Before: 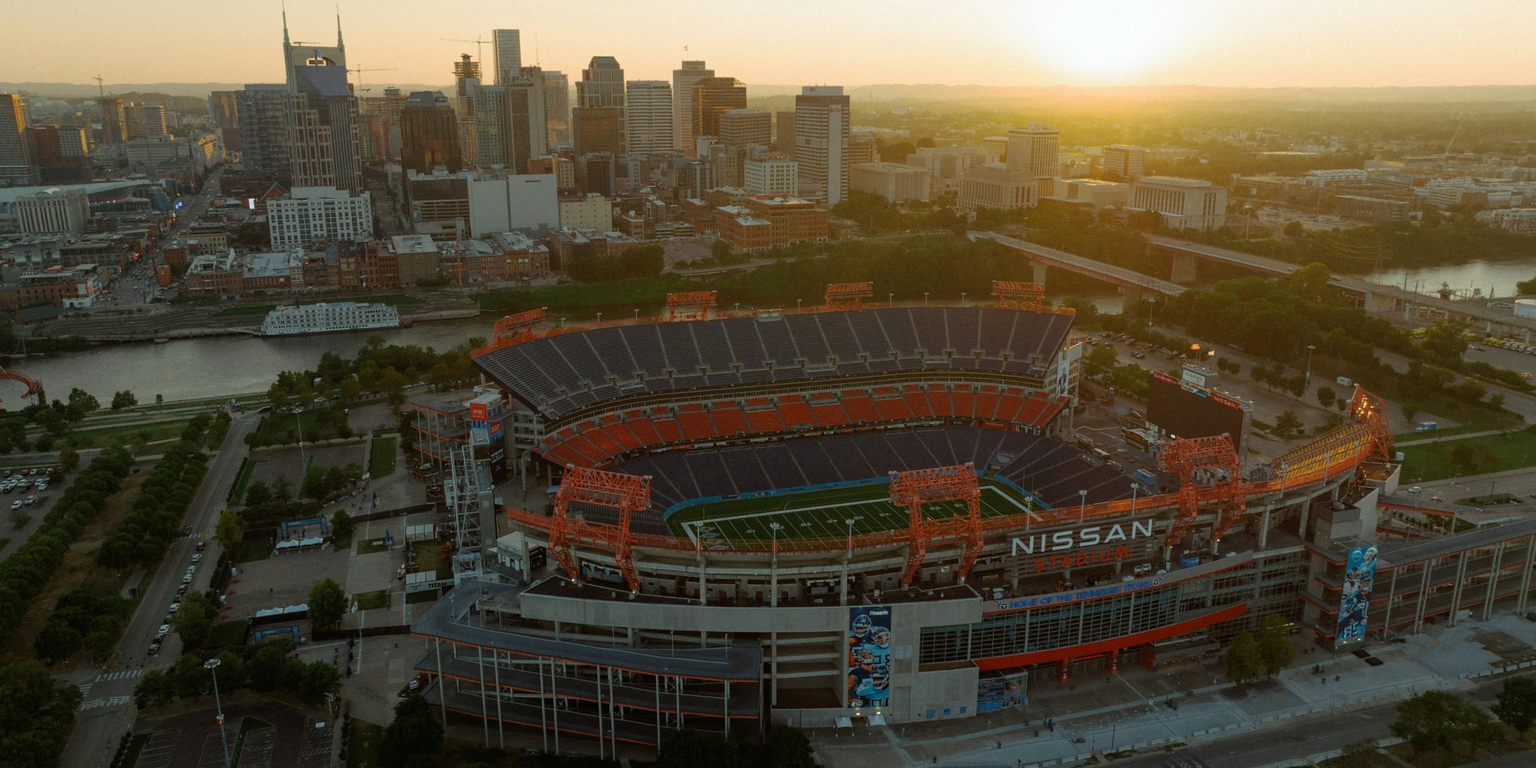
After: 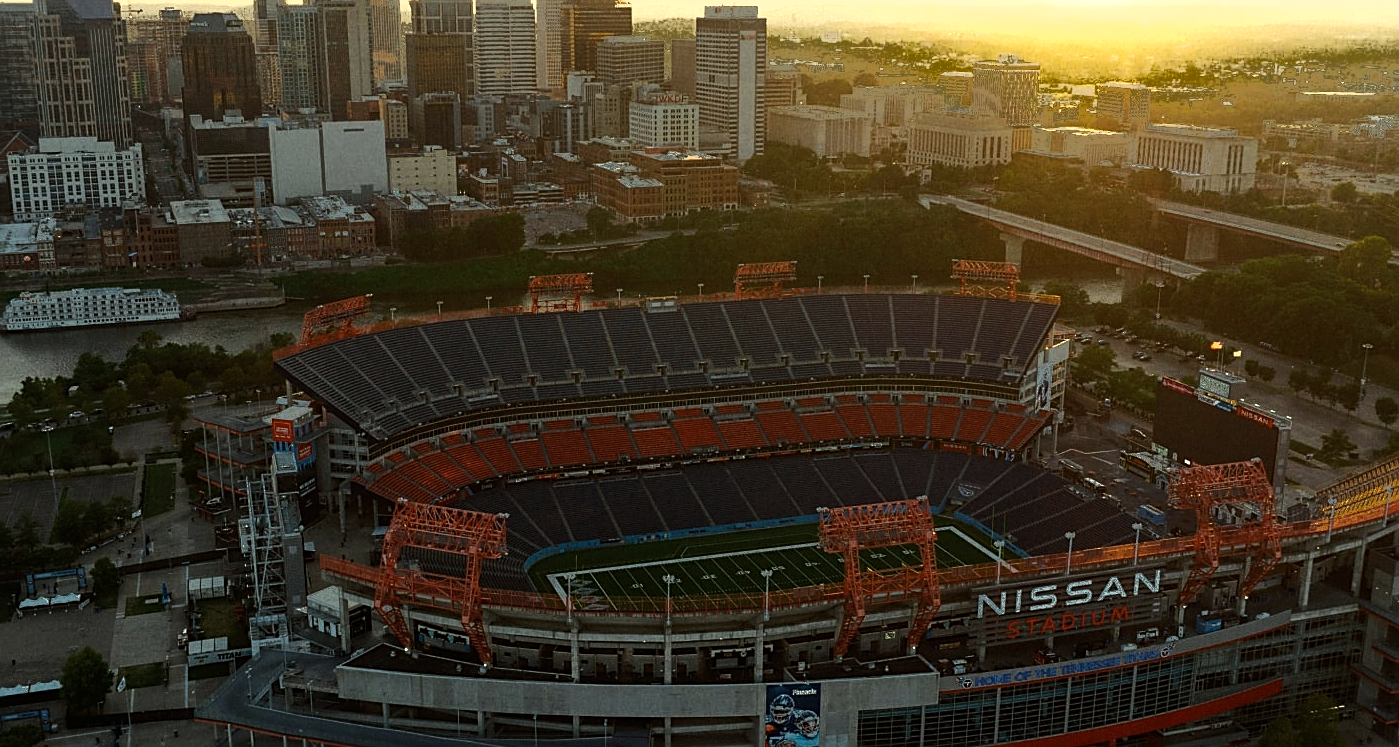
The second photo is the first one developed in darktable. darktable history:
fill light: exposure -0.73 EV, center 0.69, width 2.2
tone equalizer: -8 EV -1.08 EV, -7 EV -1.01 EV, -6 EV -0.867 EV, -5 EV -0.578 EV, -3 EV 0.578 EV, -2 EV 0.867 EV, -1 EV 1.01 EV, +0 EV 1.08 EV, edges refinement/feathering 500, mask exposure compensation -1.57 EV, preserve details no
sharpen: on, module defaults
crop and rotate: left 17.046%, top 10.659%, right 12.989%, bottom 14.553%
white balance: red 0.986, blue 1.01
